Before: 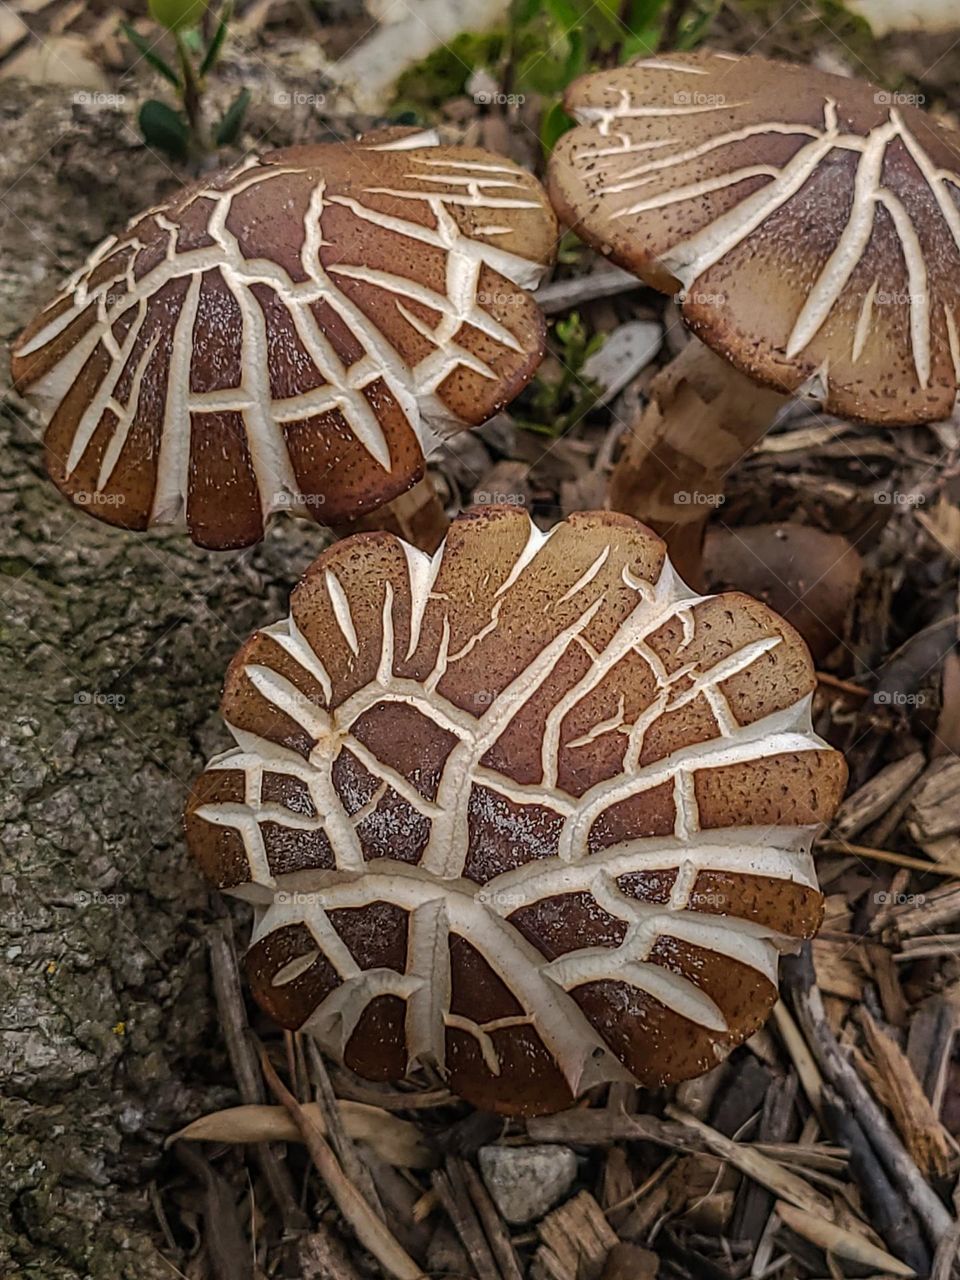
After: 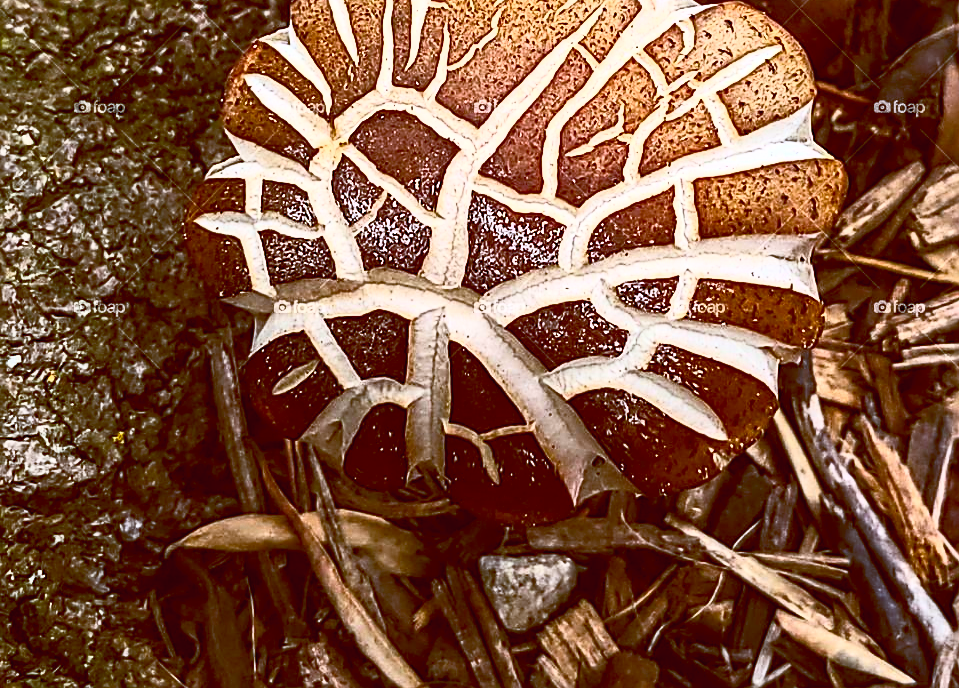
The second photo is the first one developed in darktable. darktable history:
contrast brightness saturation: contrast 0.83, brightness 0.59, saturation 0.59
crop and rotate: top 46.237%
color balance: lift [1, 1.015, 1.004, 0.985], gamma [1, 0.958, 0.971, 1.042], gain [1, 0.956, 0.977, 1.044]
sharpen: on, module defaults
